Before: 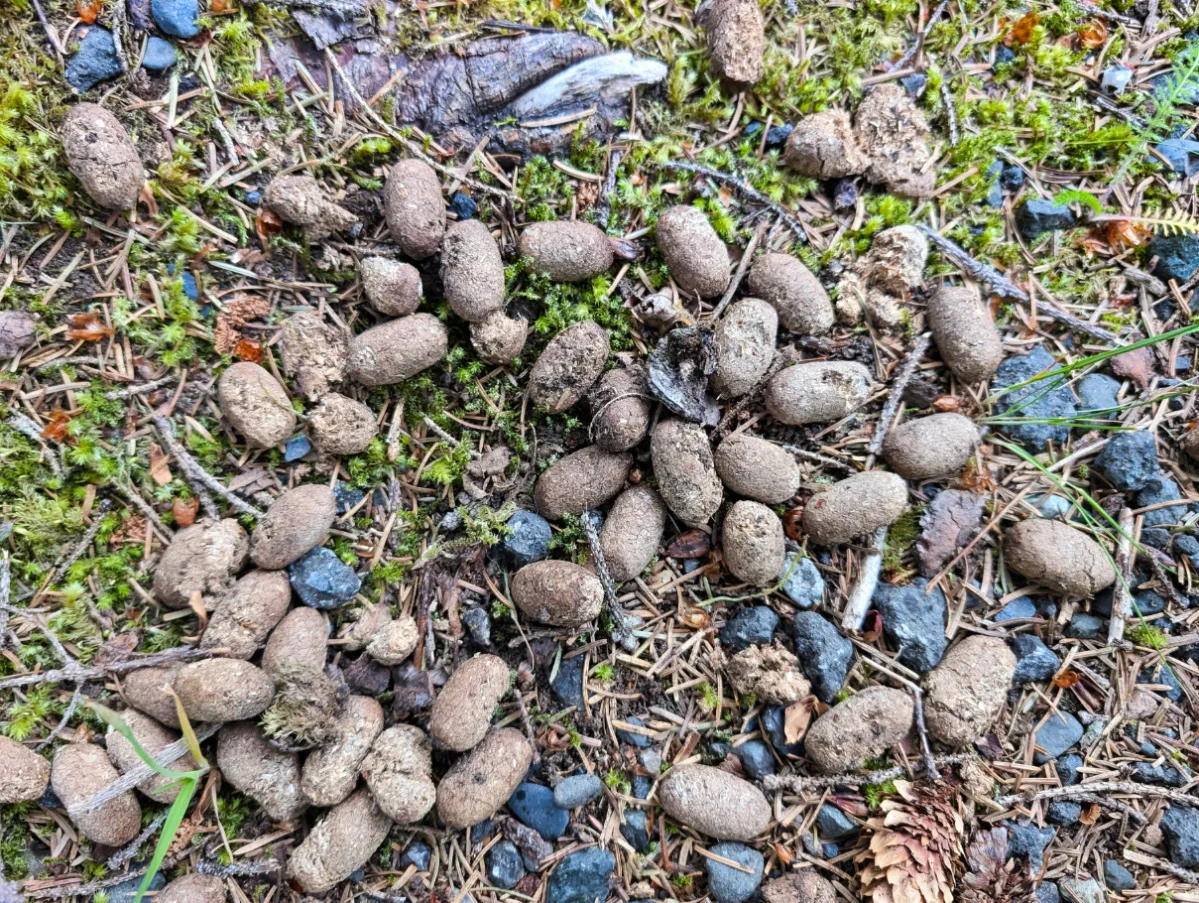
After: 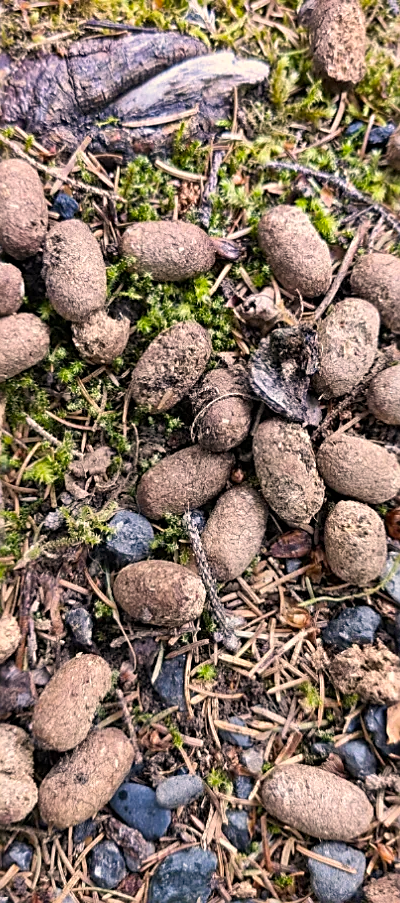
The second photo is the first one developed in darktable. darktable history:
color correction: highlights a* 11.57, highlights b* 12.11
shadows and highlights: low approximation 0.01, soften with gaussian
crop: left 33.195%, right 33.424%
sharpen: on, module defaults
